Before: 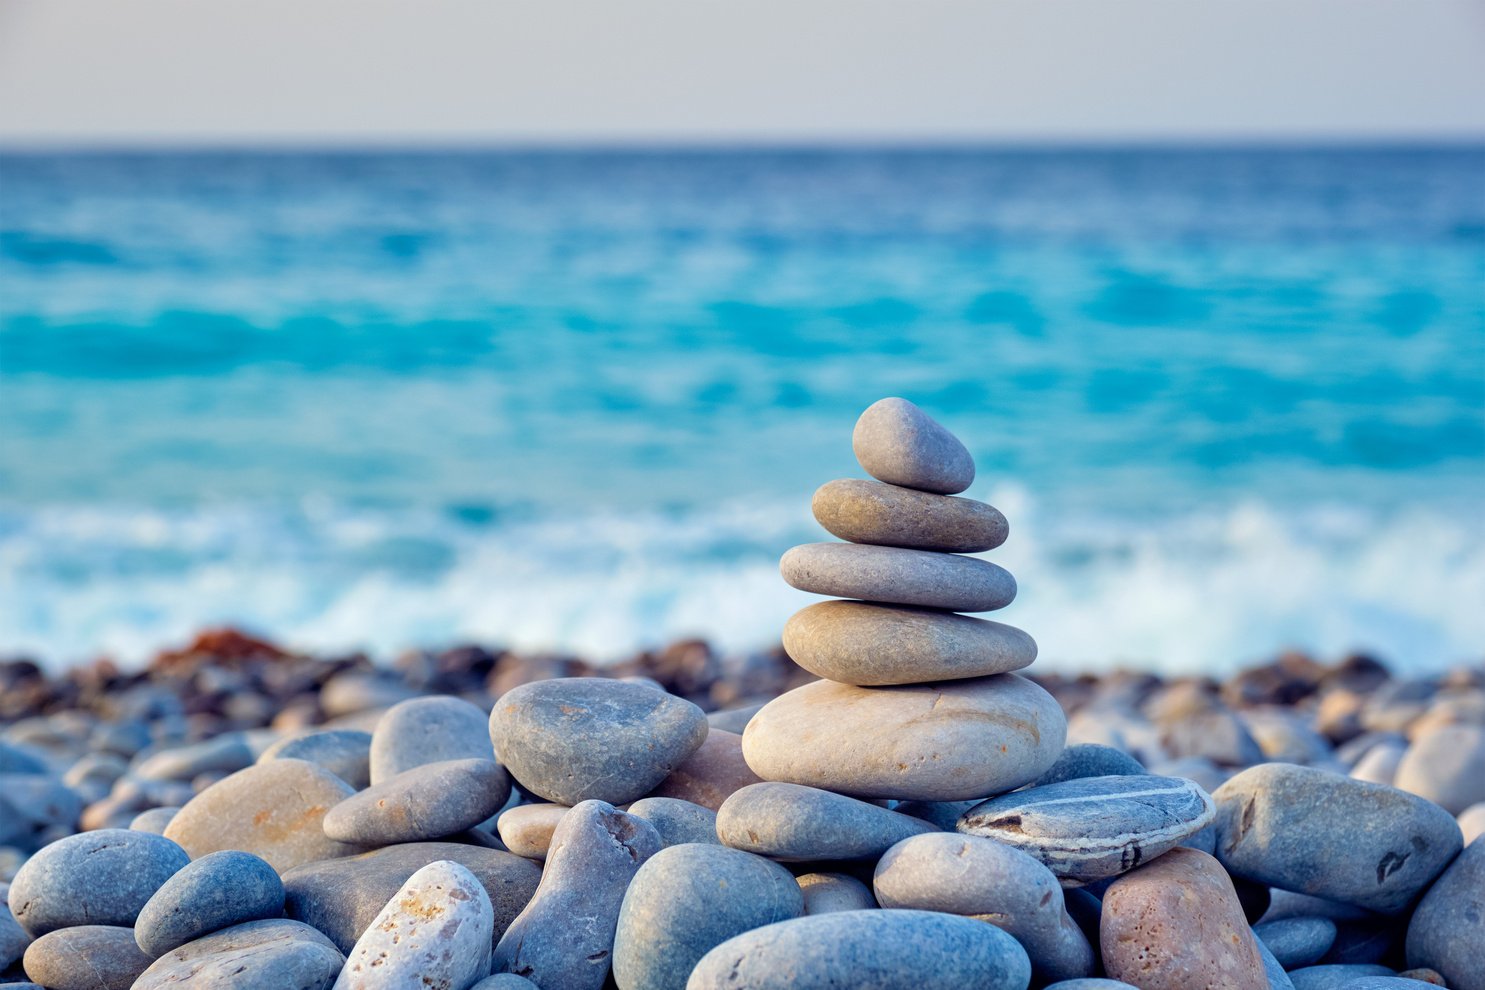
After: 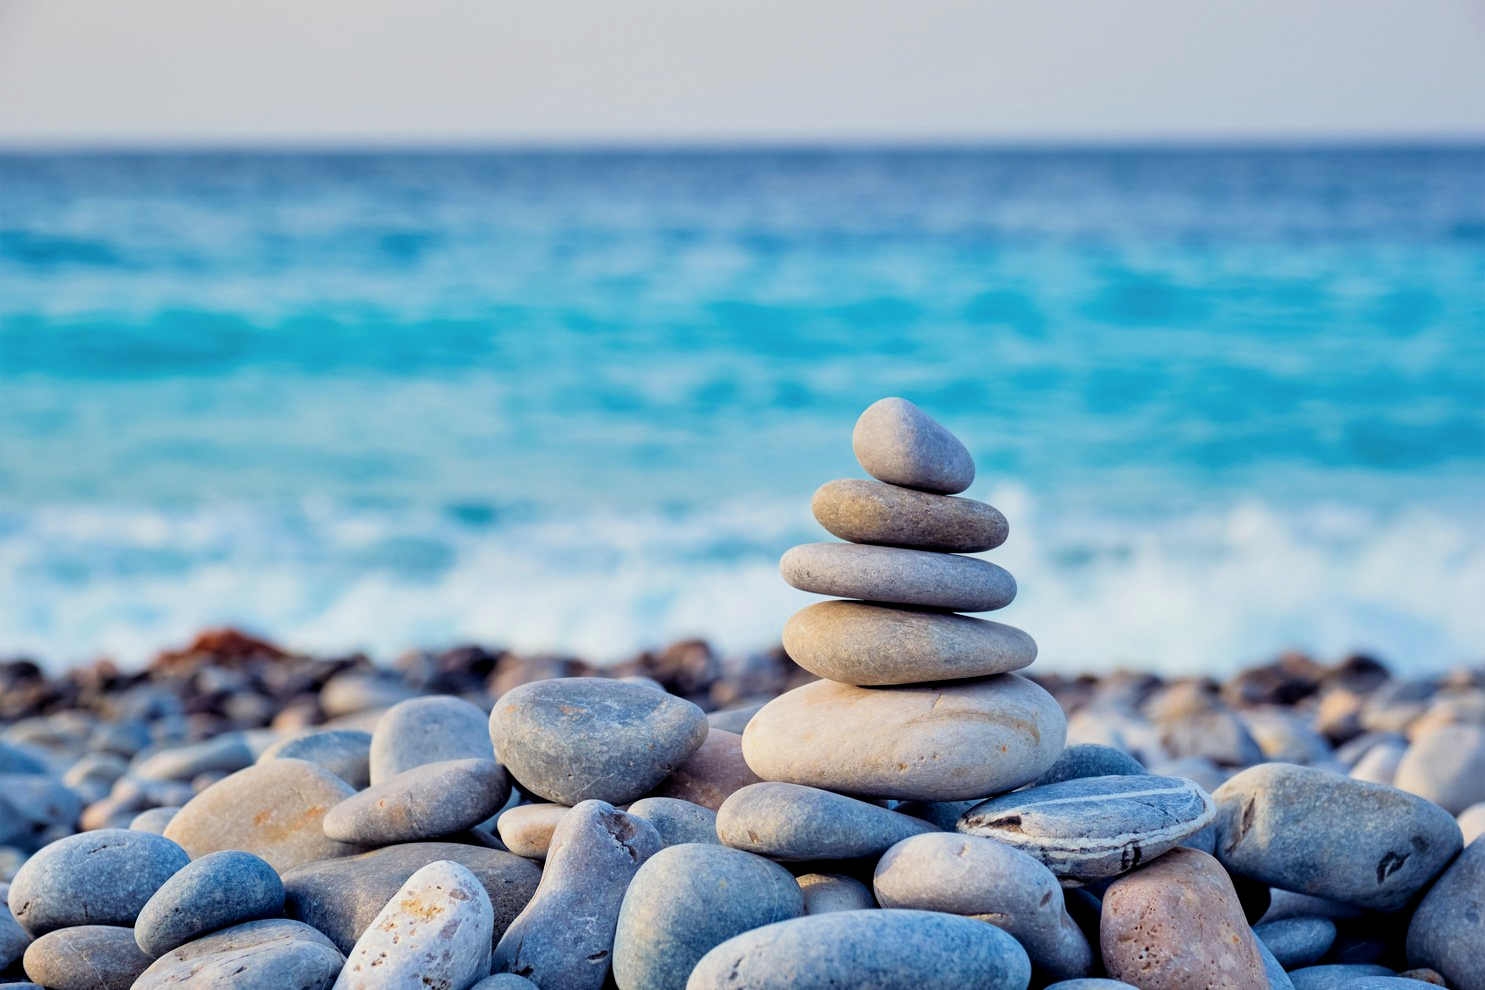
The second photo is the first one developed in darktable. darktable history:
filmic rgb: middle gray luminance 12.93%, black relative exposure -10.13 EV, white relative exposure 3.46 EV, target black luminance 0%, hardness 5.7, latitude 44.78%, contrast 1.232, highlights saturation mix 6.46%, shadows ↔ highlights balance 27.62%
